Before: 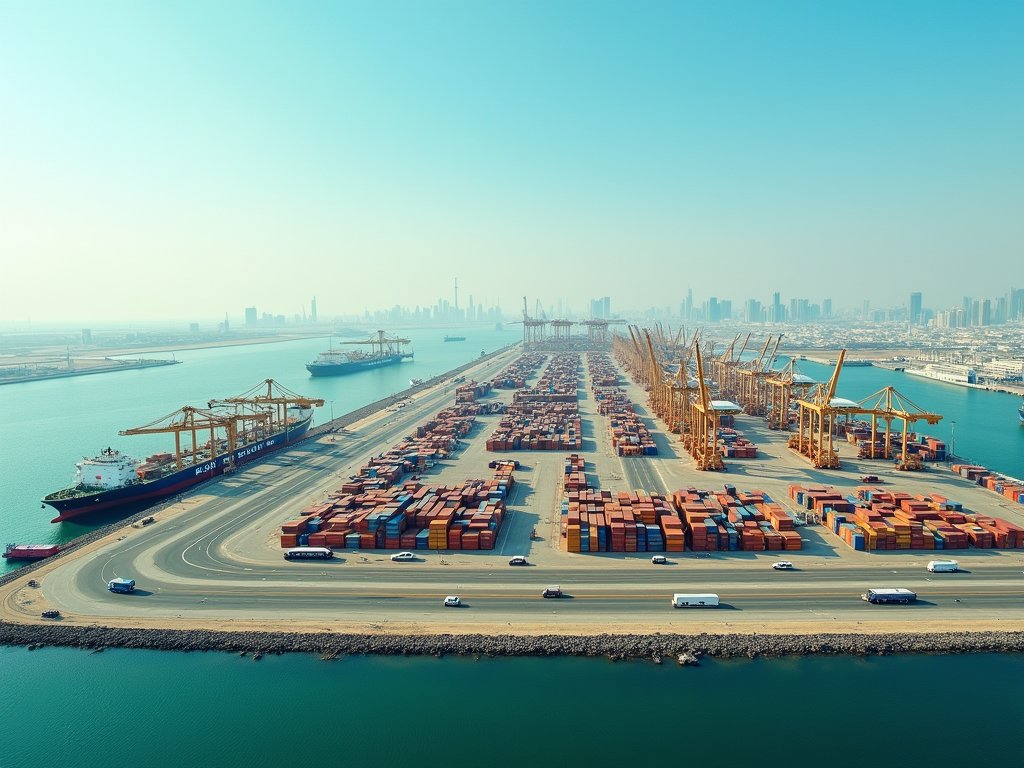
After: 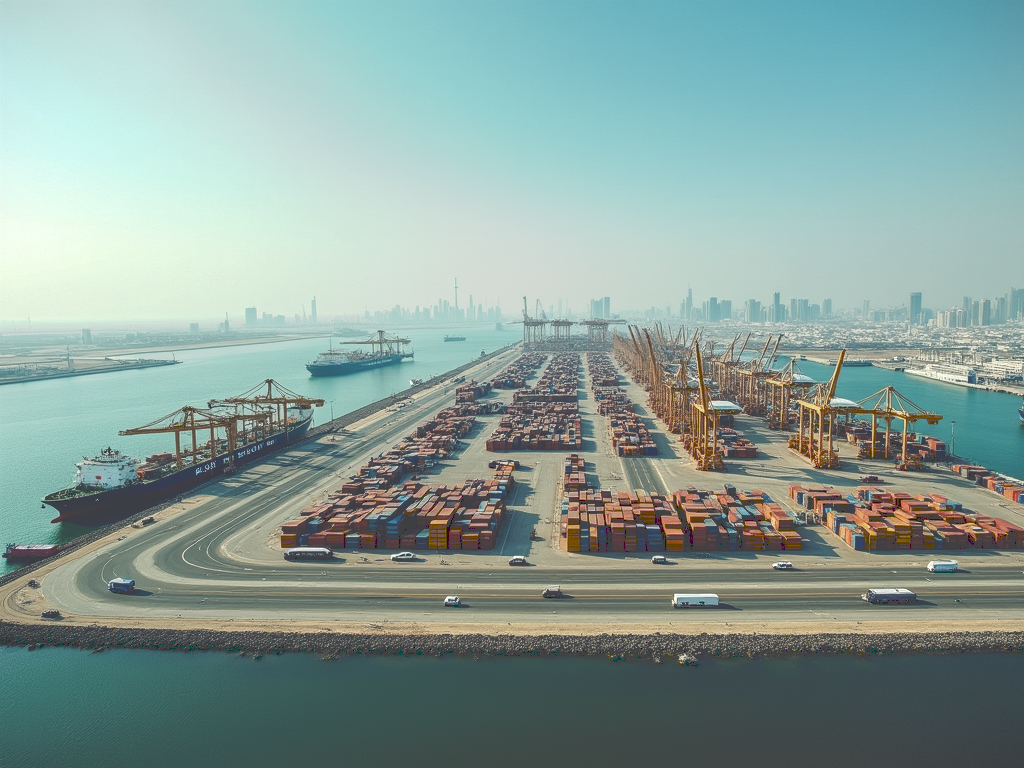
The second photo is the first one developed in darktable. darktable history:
tone curve: curves: ch0 [(0, 0) (0.003, 0.298) (0.011, 0.298) (0.025, 0.298) (0.044, 0.3) (0.069, 0.302) (0.1, 0.312) (0.136, 0.329) (0.177, 0.354) (0.224, 0.376) (0.277, 0.408) (0.335, 0.453) (0.399, 0.503) (0.468, 0.562) (0.543, 0.623) (0.623, 0.686) (0.709, 0.754) (0.801, 0.825) (0.898, 0.873) (1, 1)], preserve colors none
color correction: saturation 0.8
contrast brightness saturation: brightness -0.25, saturation 0.2
vignetting: fall-off start 97.28%, fall-off radius 79%, brightness -0.462, saturation -0.3, width/height ratio 1.114, dithering 8-bit output, unbound false
local contrast: detail 130%
